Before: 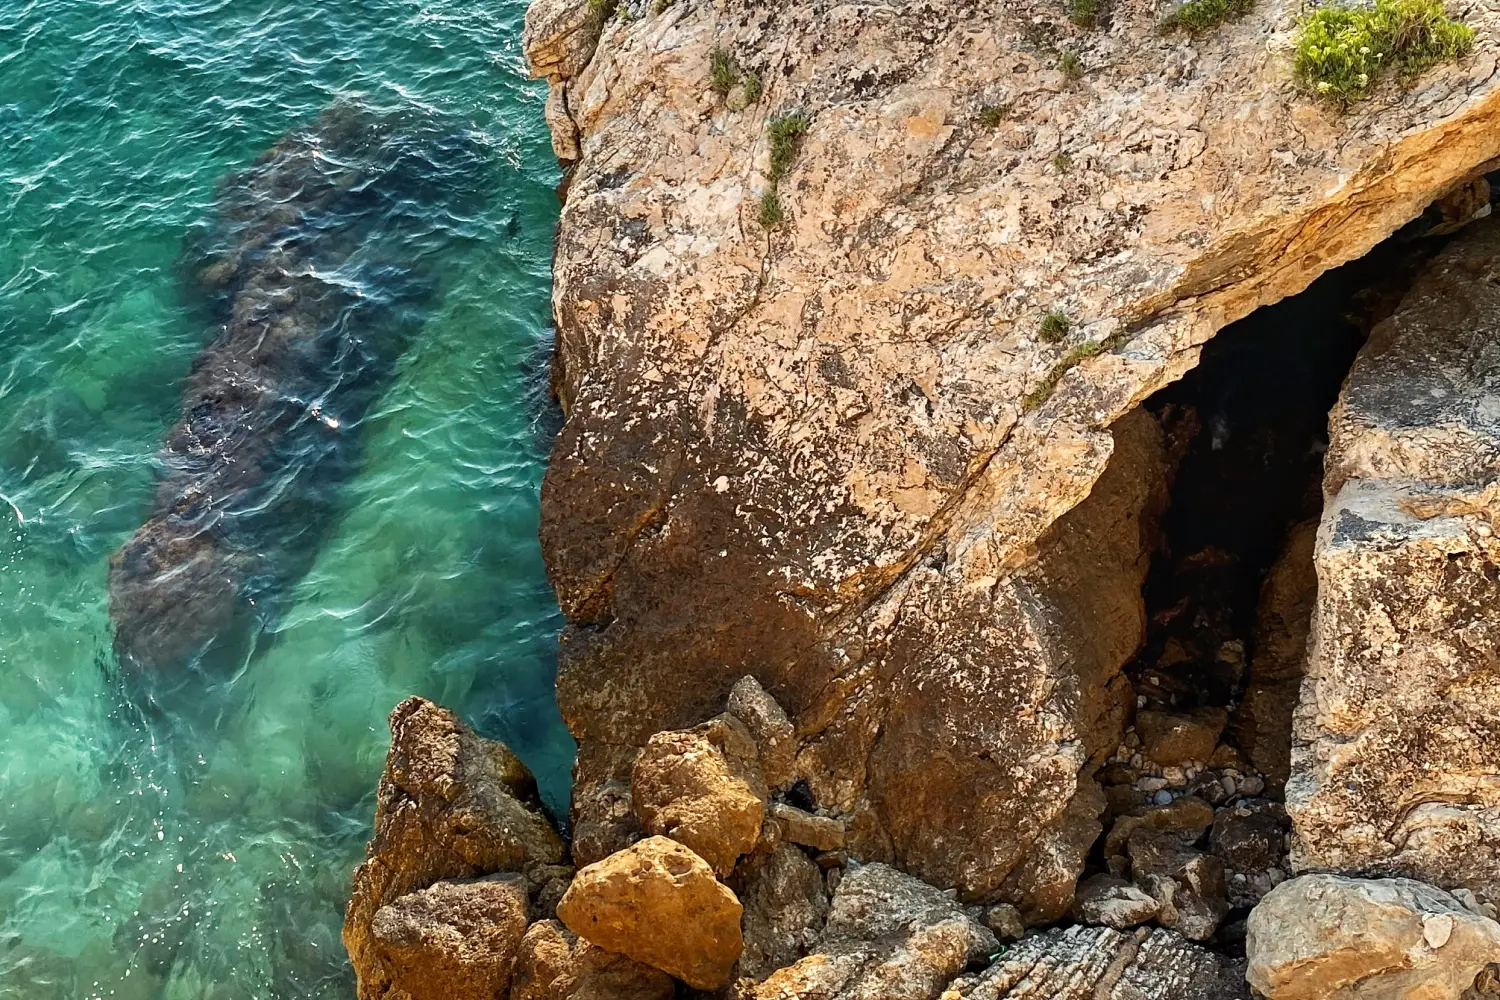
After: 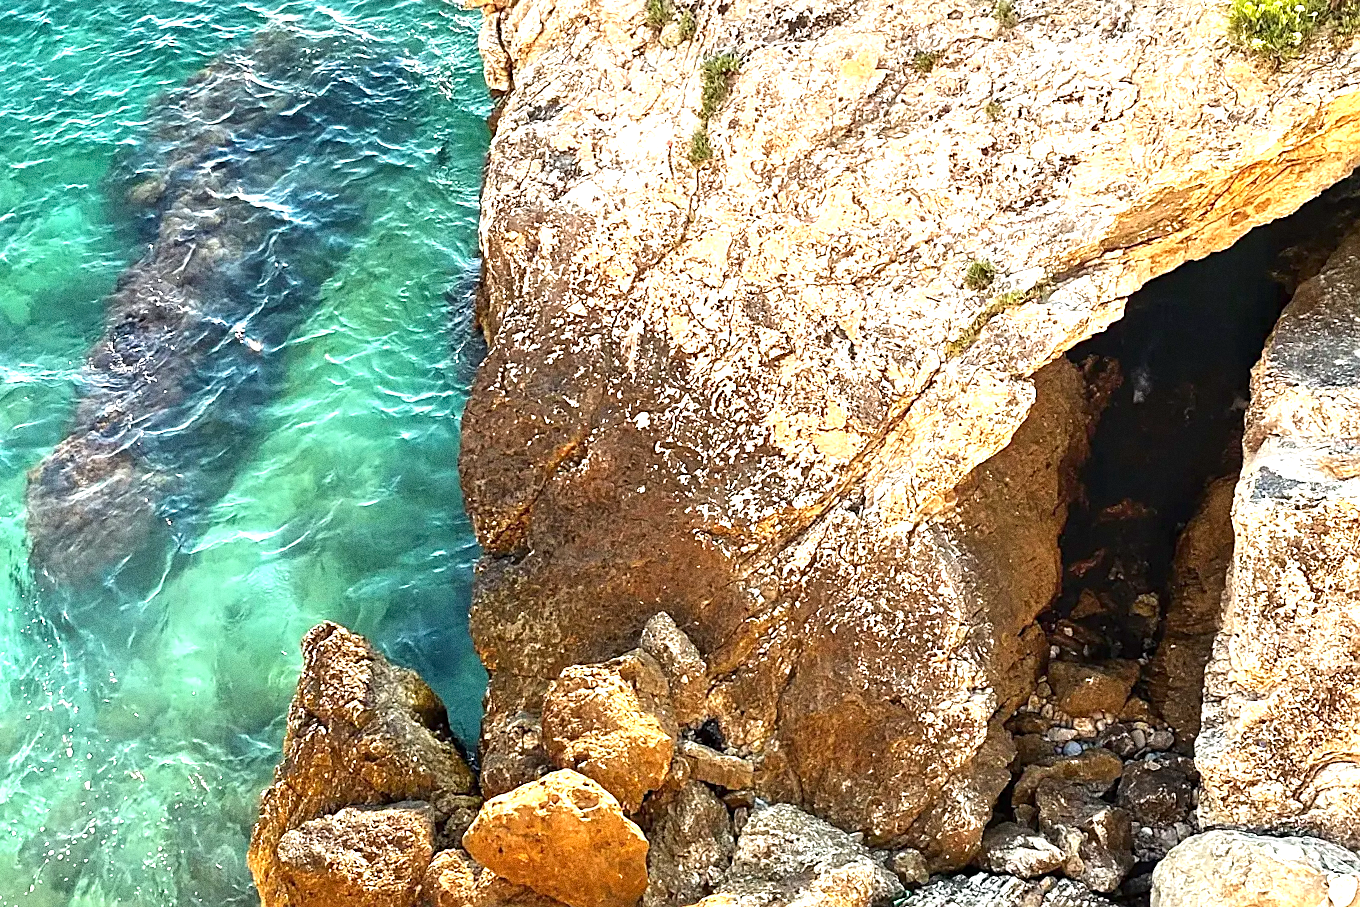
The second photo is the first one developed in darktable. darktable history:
exposure: black level correction 0, exposure 1.388 EV, compensate exposure bias true, compensate highlight preservation false
sharpen: on, module defaults
grain: coarseness 0.09 ISO, strength 40%
crop and rotate: angle -1.96°, left 3.097%, top 4.154%, right 1.586%, bottom 0.529%
